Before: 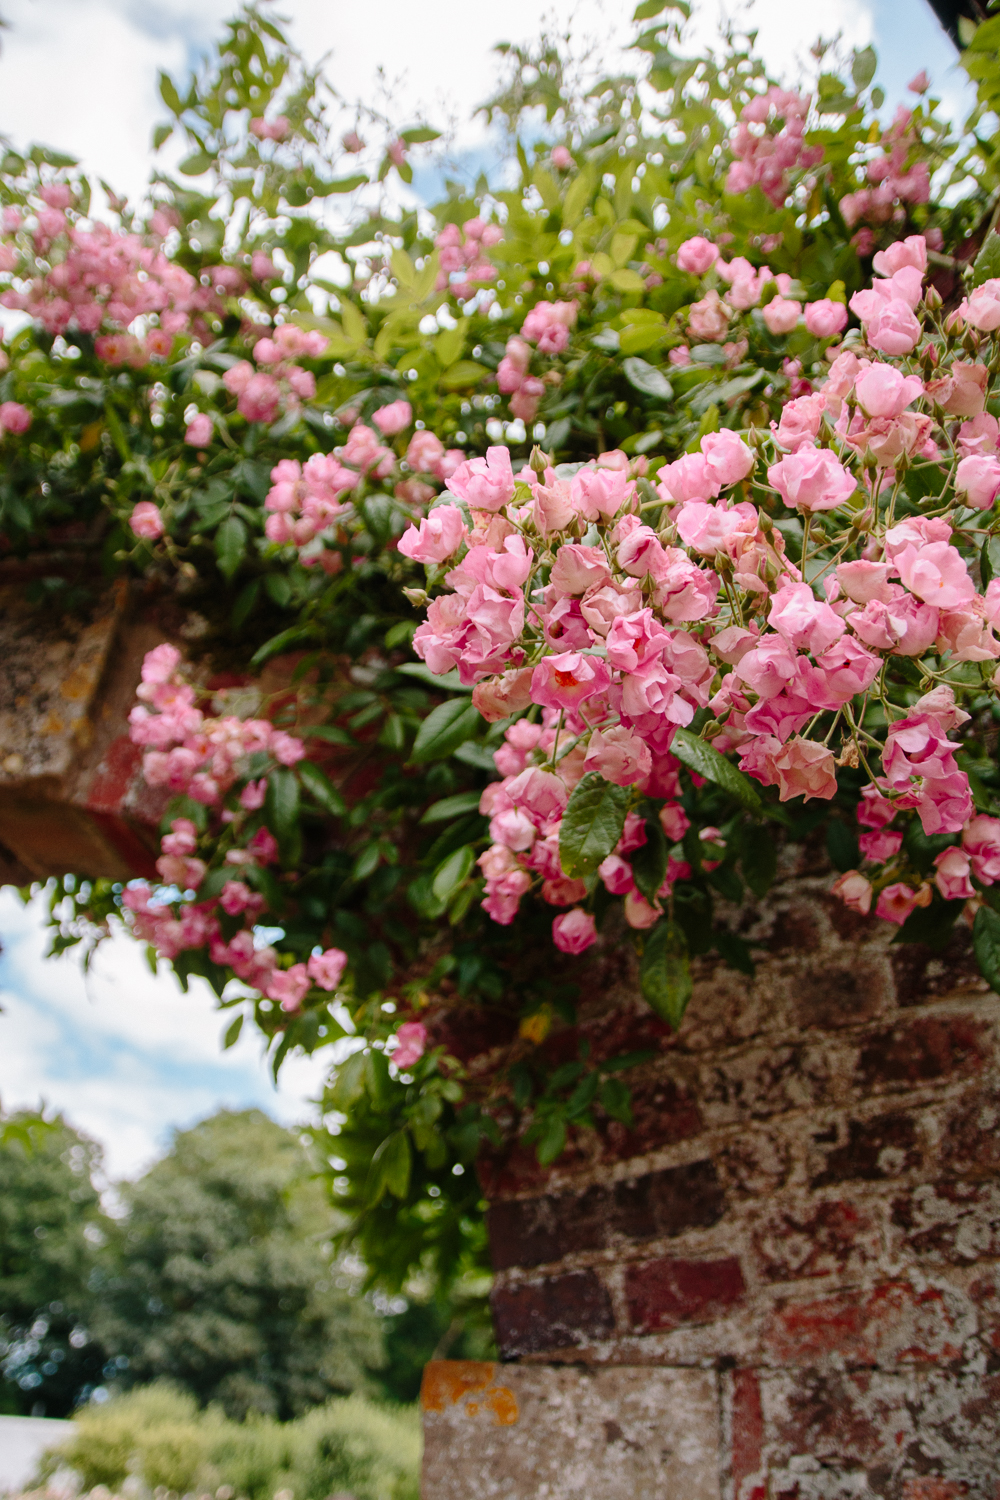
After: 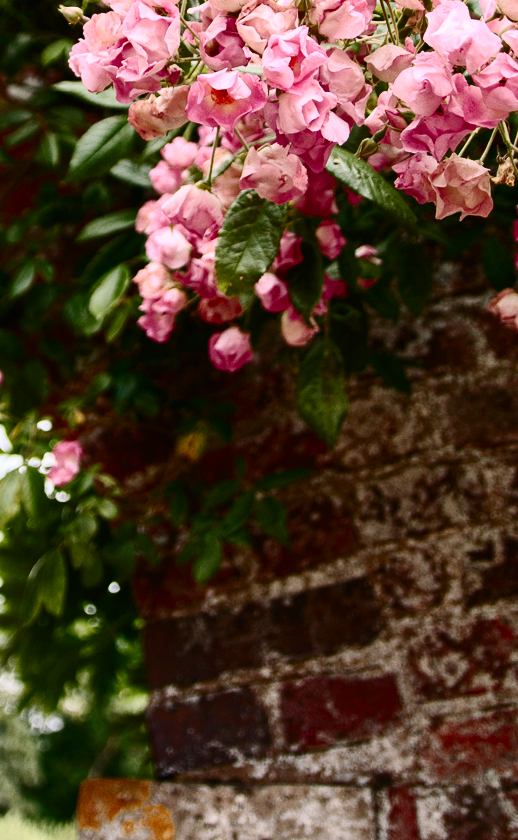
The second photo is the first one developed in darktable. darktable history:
contrast brightness saturation: contrast 0.39, brightness 0.1
crop: left 34.479%, top 38.822%, right 13.718%, bottom 5.172%
